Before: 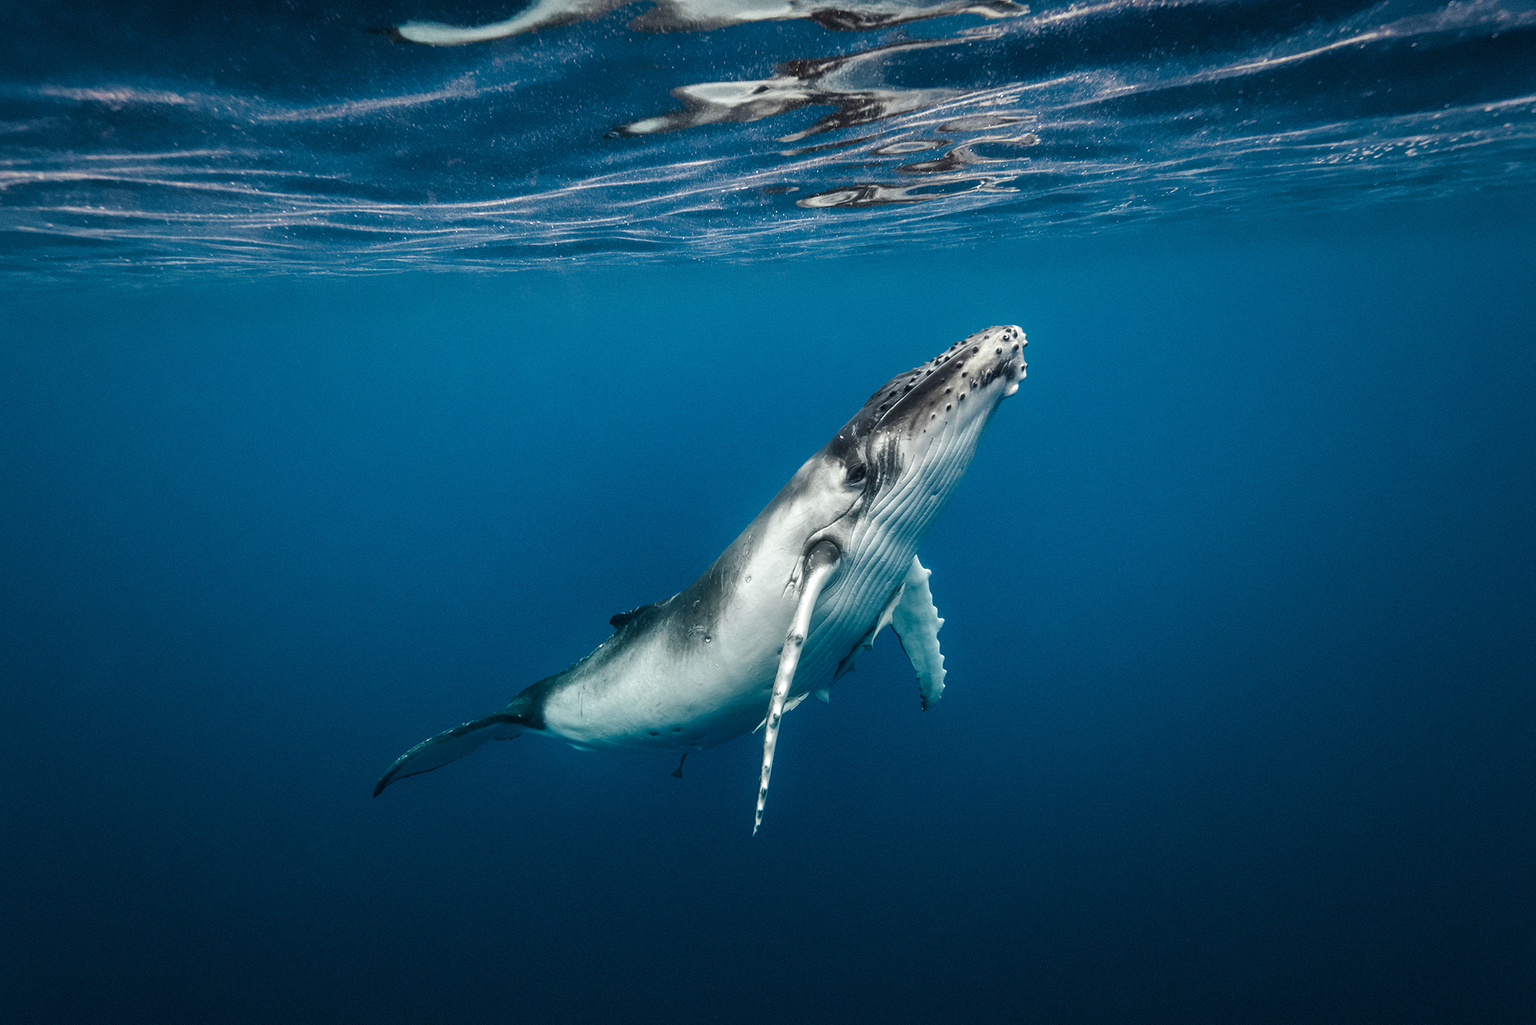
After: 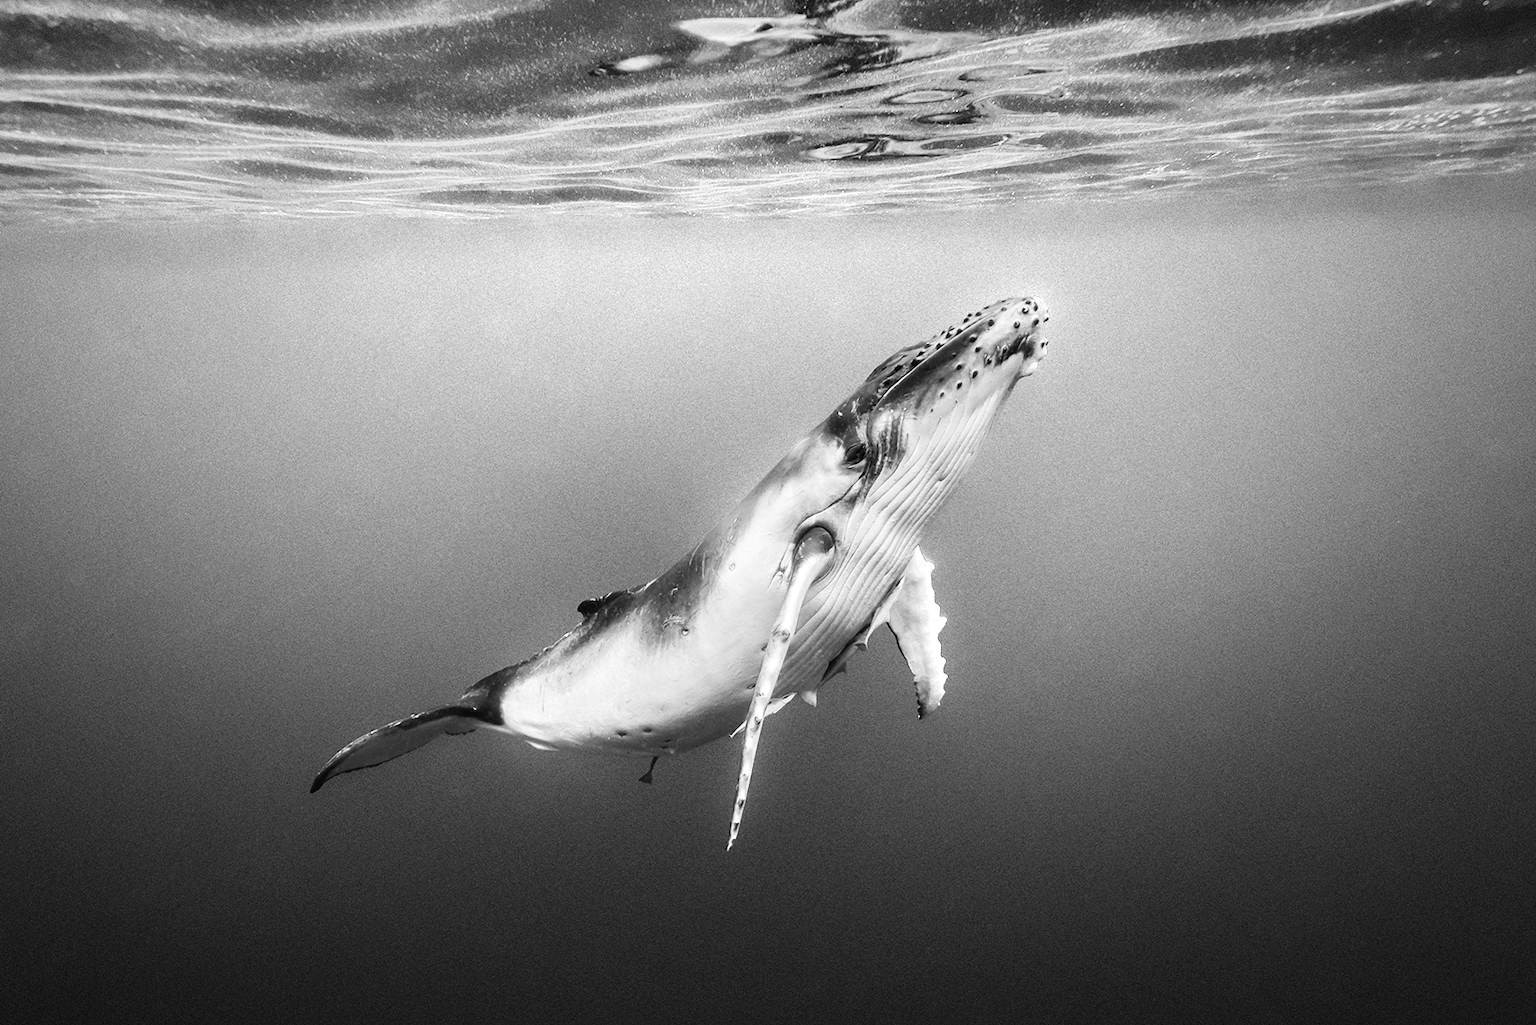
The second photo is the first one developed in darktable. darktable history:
crop and rotate: angle -1.96°, left 3.097%, top 4.154%, right 1.586%, bottom 0.529%
tone curve: curves: ch0 [(0, 0) (0.004, 0.001) (0.02, 0.008) (0.218, 0.218) (0.664, 0.774) (0.832, 0.914) (1, 1)], preserve colors none
color zones: curves: ch0 [(0, 0.352) (0.143, 0.407) (0.286, 0.386) (0.429, 0.431) (0.571, 0.829) (0.714, 0.853) (0.857, 0.833) (1, 0.352)]; ch1 [(0, 0.604) (0.072, 0.726) (0.096, 0.608) (0.205, 0.007) (0.571, -0.006) (0.839, -0.013) (0.857, -0.012) (1, 0.604)]
